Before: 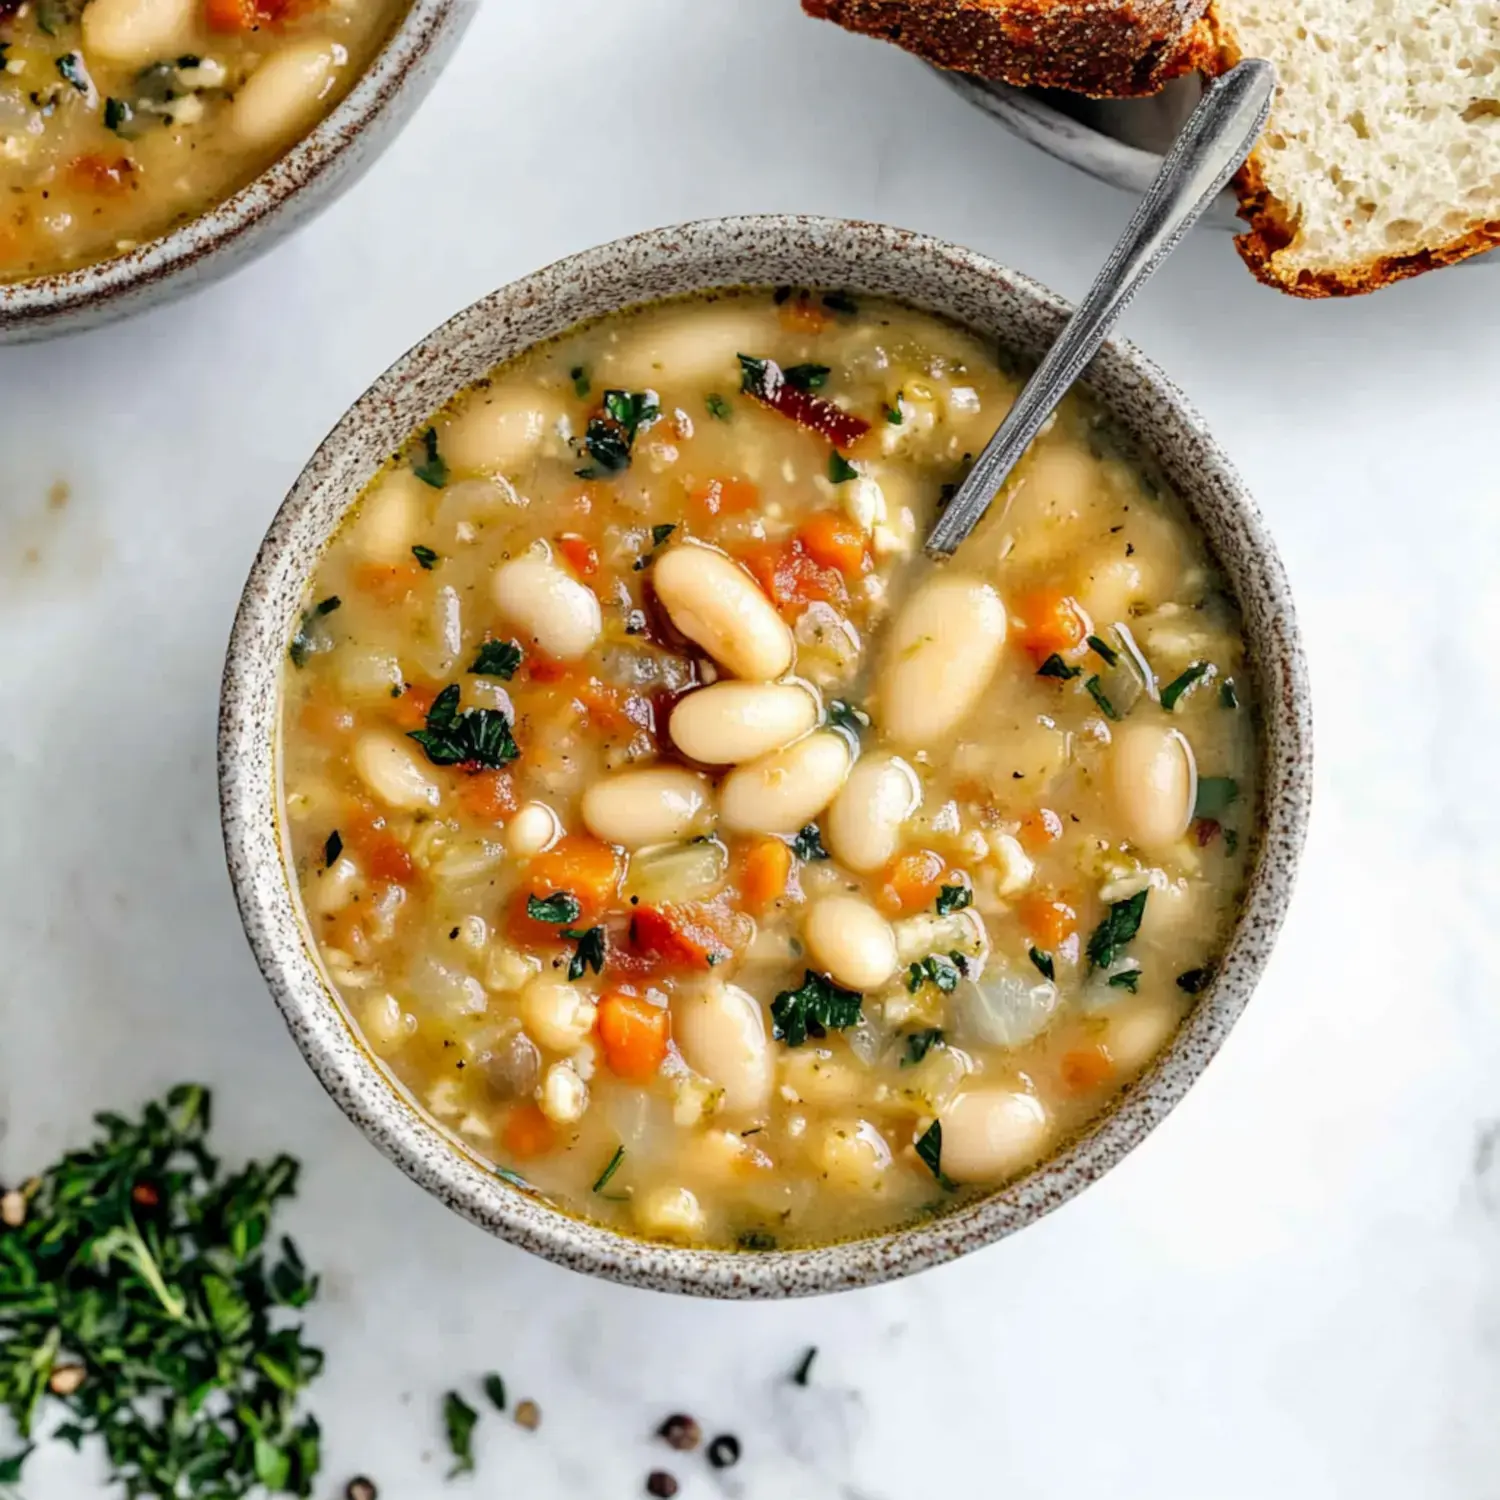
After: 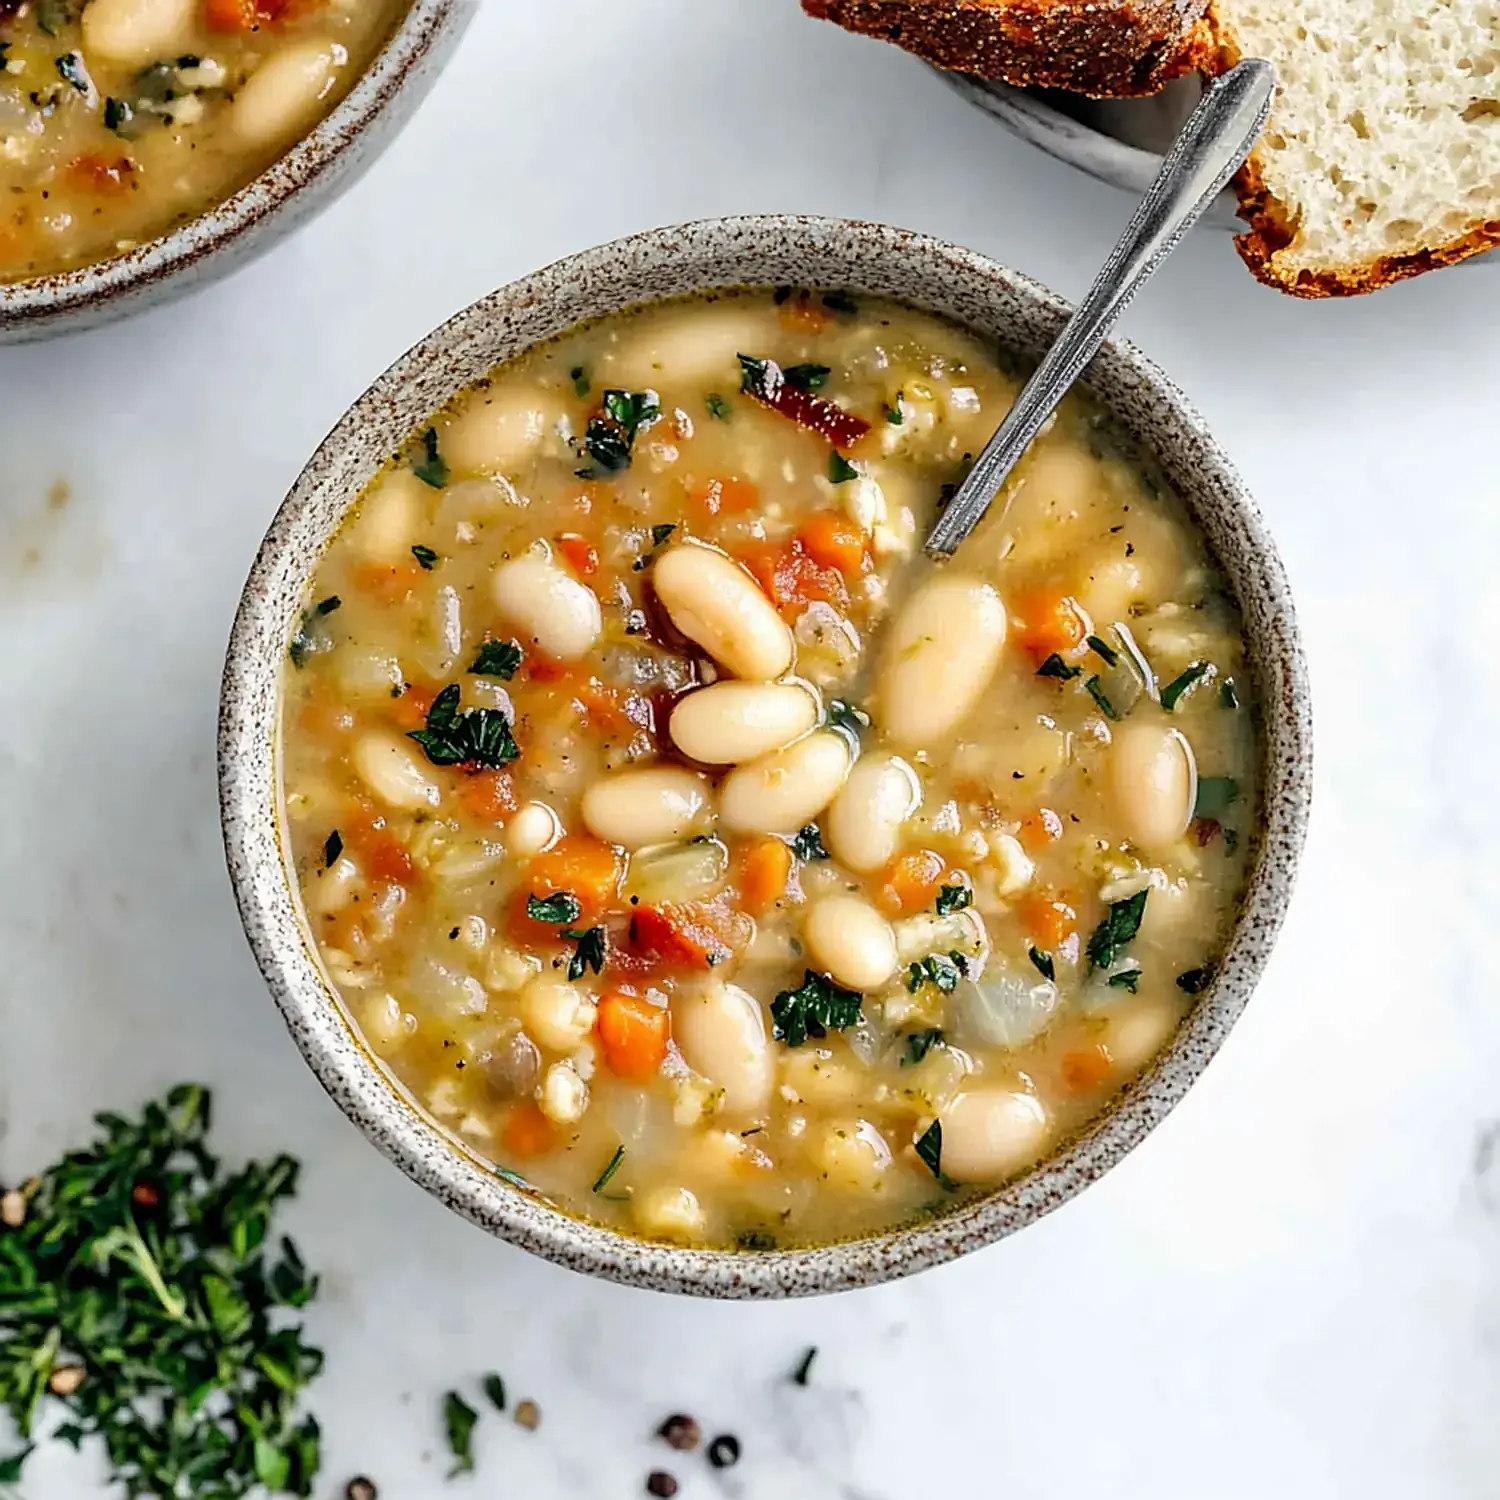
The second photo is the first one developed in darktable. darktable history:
sharpen: radius 1.382, amount 1.265, threshold 0.84
